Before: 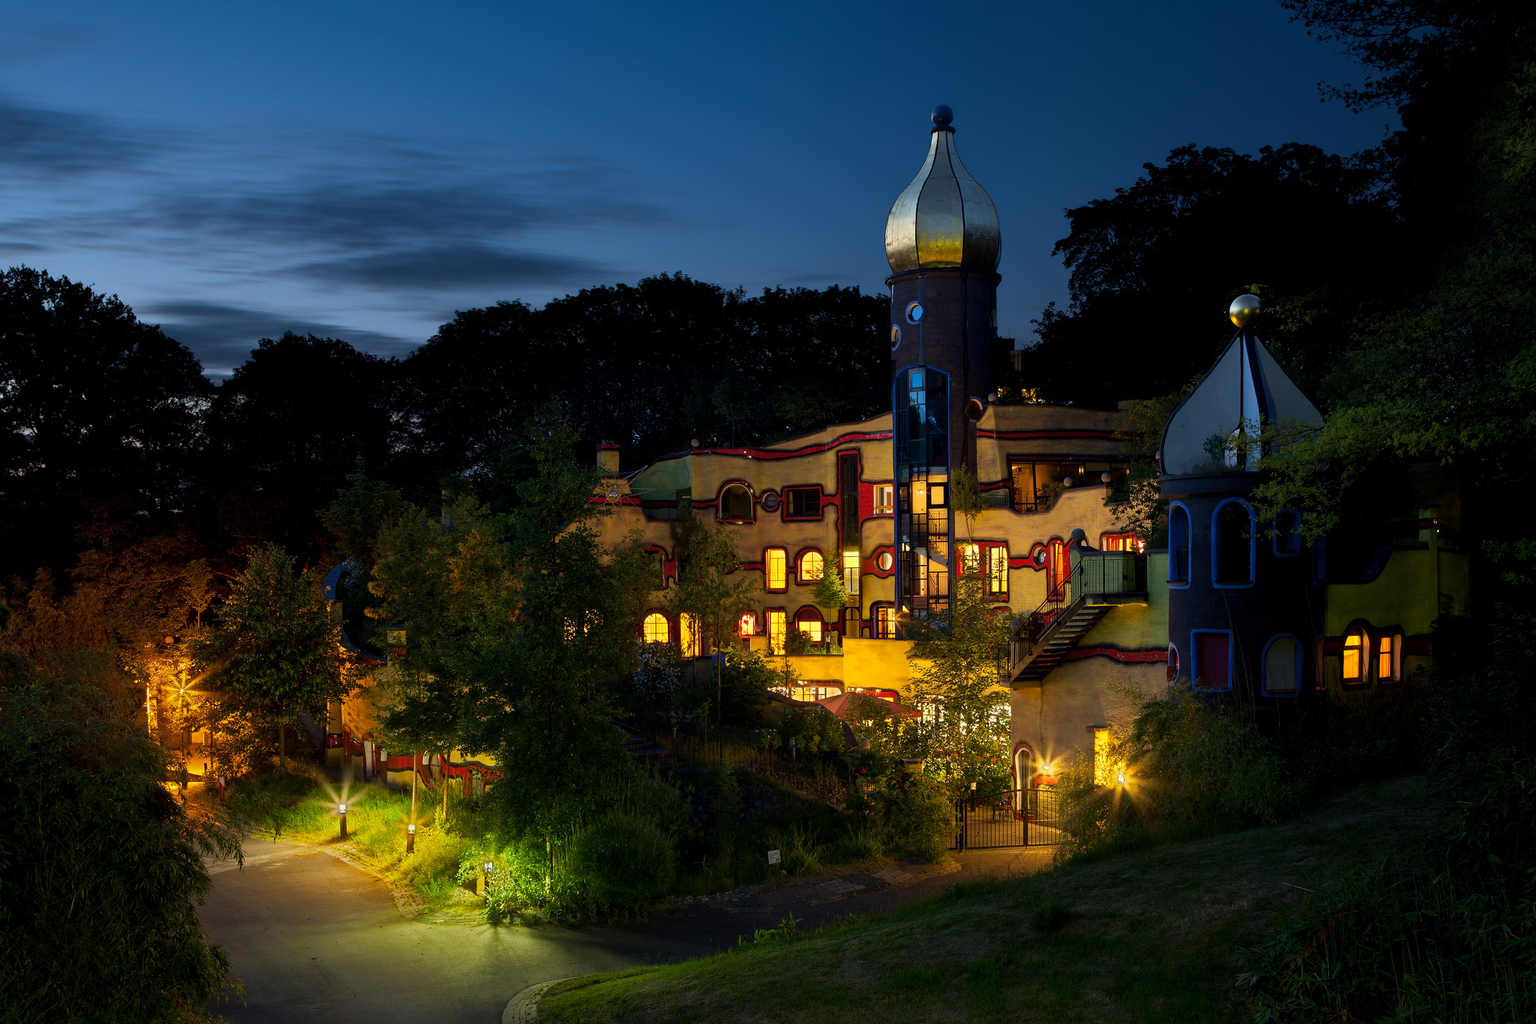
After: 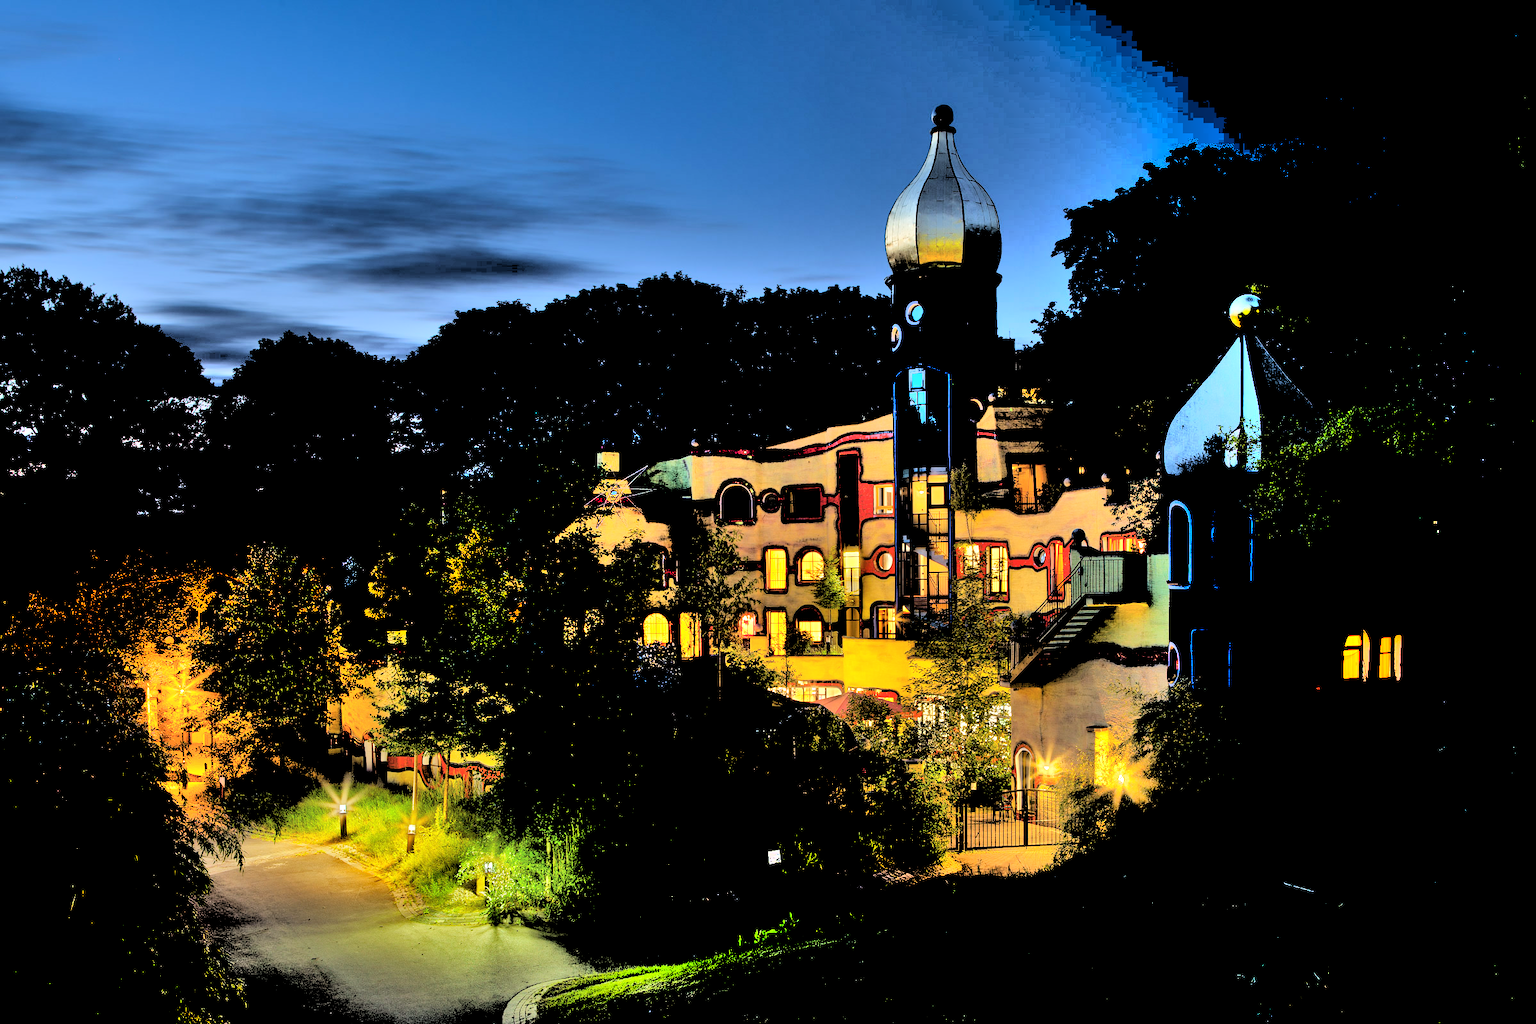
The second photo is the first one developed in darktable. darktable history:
white balance: red 0.974, blue 1.044
tone equalizer: -8 EV -0.417 EV, -7 EV -0.389 EV, -6 EV -0.333 EV, -5 EV -0.222 EV, -3 EV 0.222 EV, -2 EV 0.333 EV, -1 EV 0.389 EV, +0 EV 0.417 EV, edges refinement/feathering 500, mask exposure compensation -1.57 EV, preserve details no
rgb levels: levels [[0.027, 0.429, 0.996], [0, 0.5, 1], [0, 0.5, 1]]
shadows and highlights: shadows 75, highlights -25, soften with gaussian
